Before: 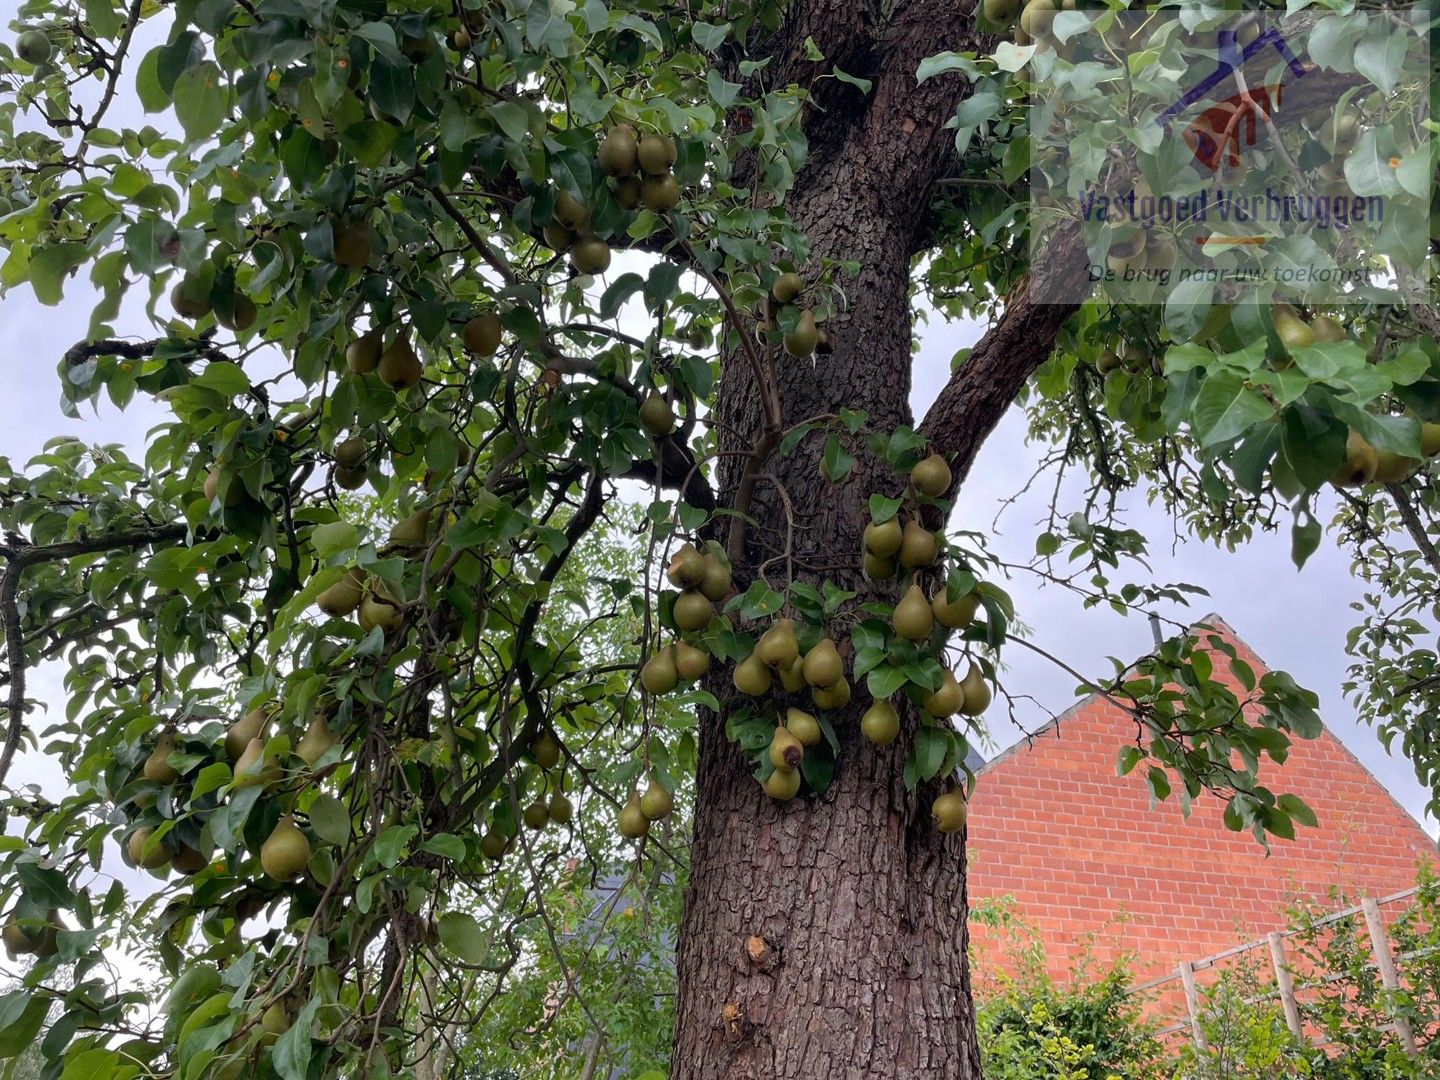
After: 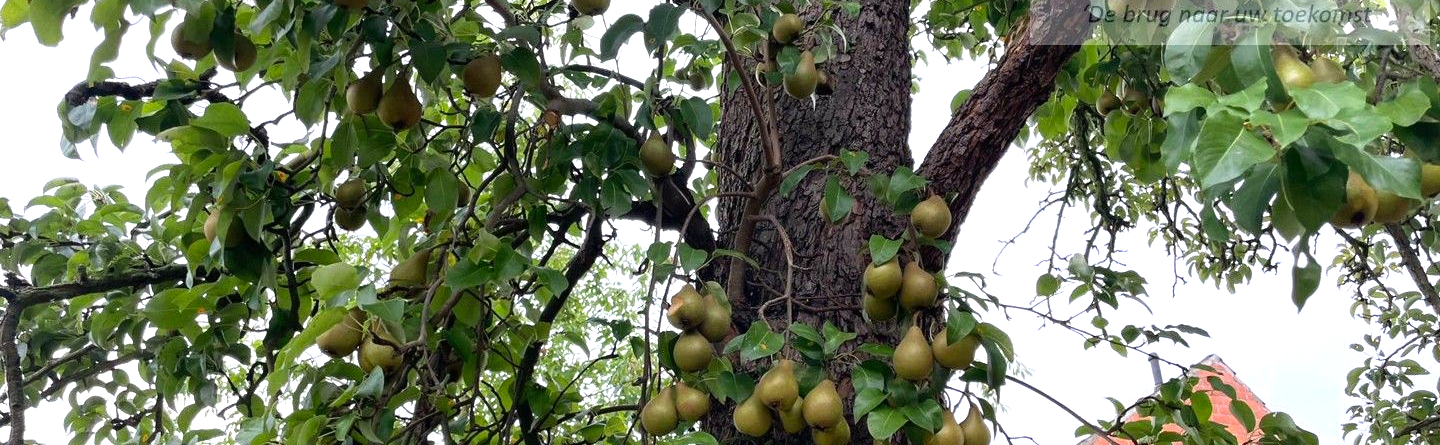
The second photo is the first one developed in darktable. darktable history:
levels: levels [0, 0.394, 0.787]
crop and rotate: top 23.982%, bottom 34.751%
